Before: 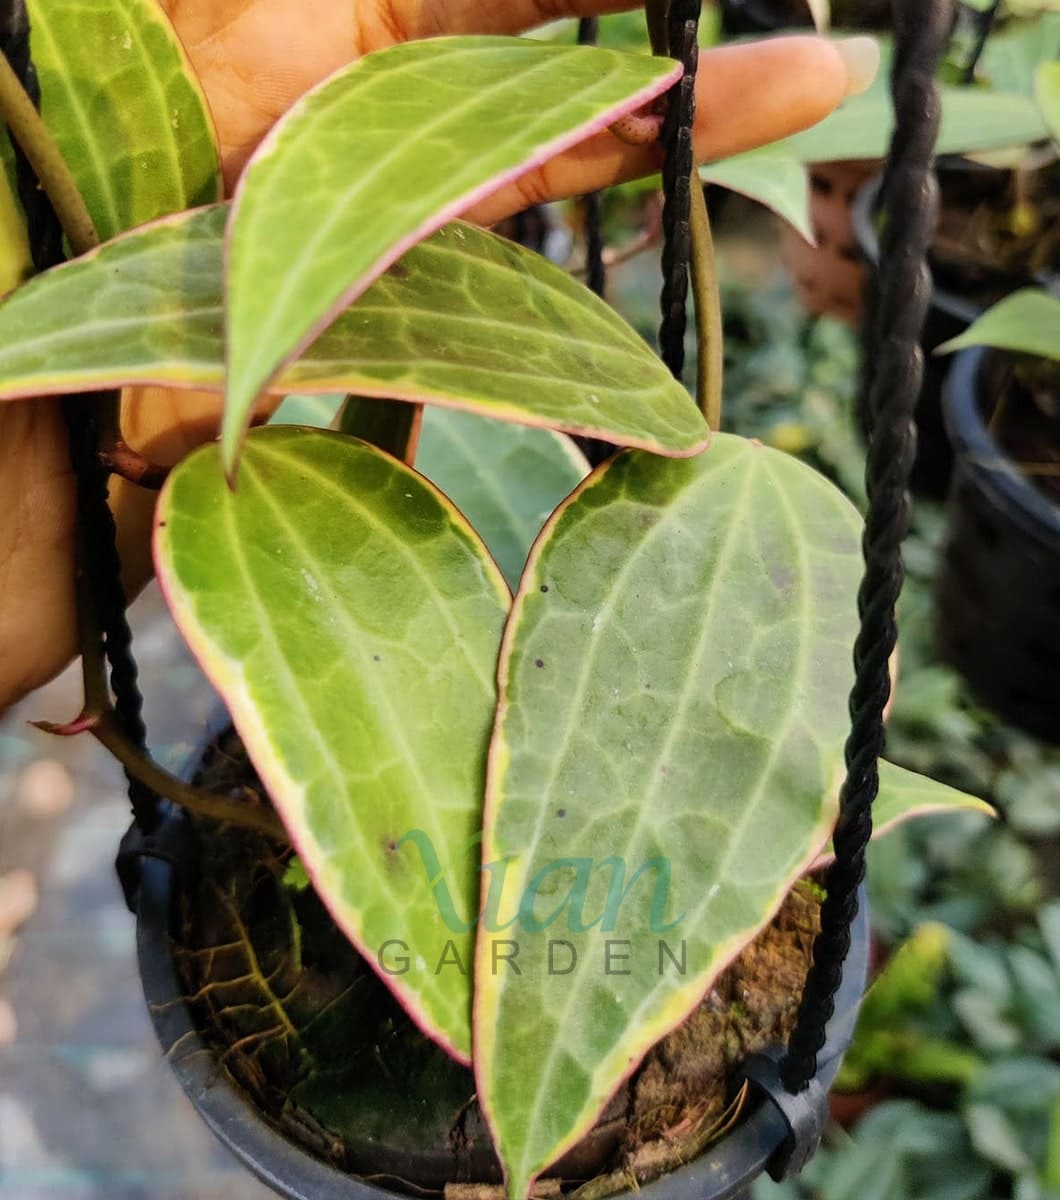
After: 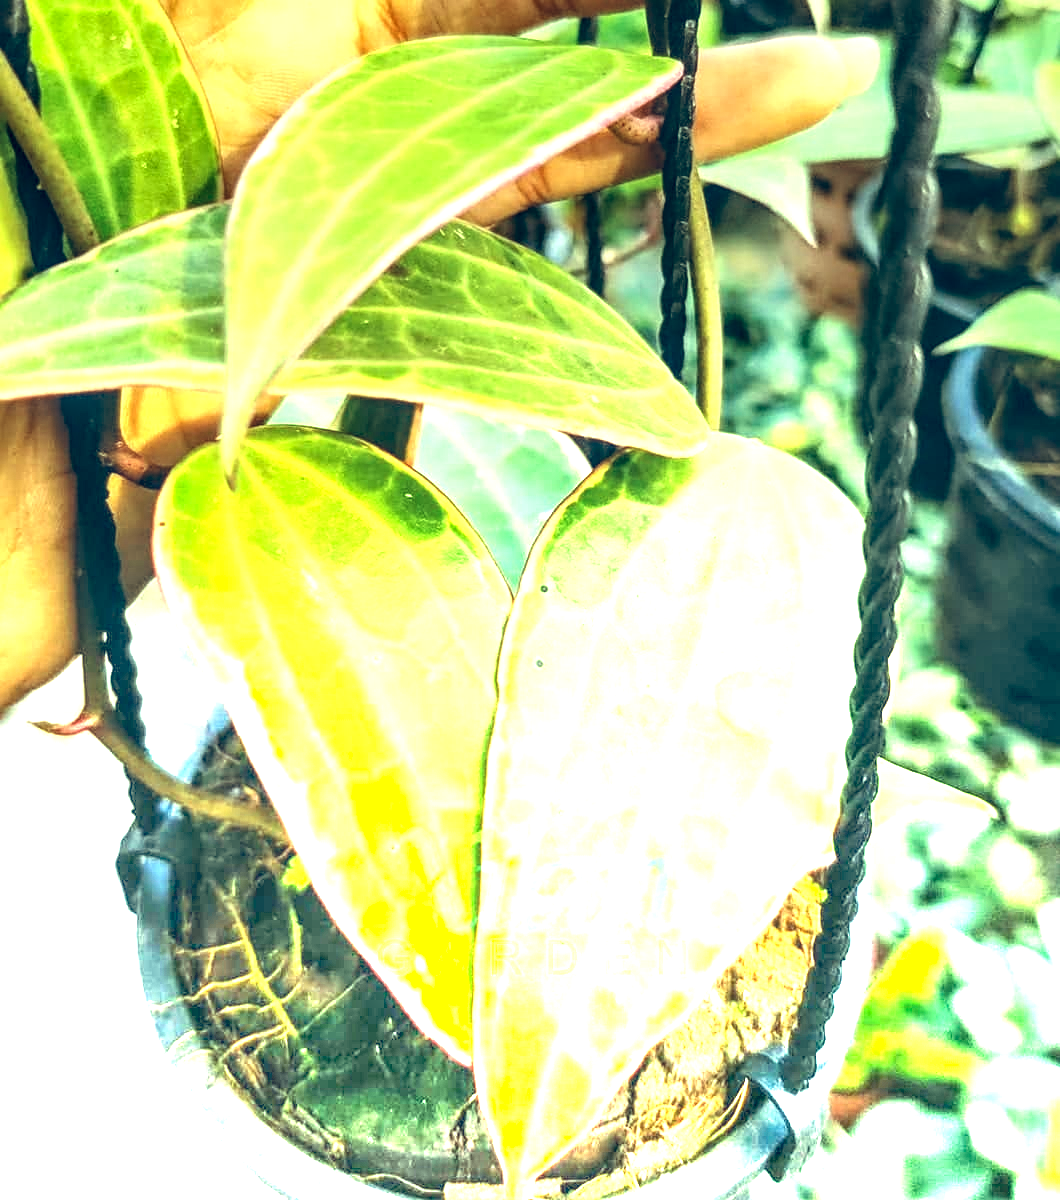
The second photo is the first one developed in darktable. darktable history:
sharpen: amount 0.2
local contrast: detail 154%
graduated density: density -3.9 EV
color balance rgb: shadows lift › chroma 9.92%, shadows lift › hue 45.12°, power › luminance 3.26%, power › hue 231.93°, global offset › luminance 0.4%, global offset › chroma 0.21%, global offset › hue 255.02°
color correction: highlights a* -20.08, highlights b* 9.8, shadows a* -20.4, shadows b* -10.76
tone equalizer: on, module defaults
contrast equalizer: octaves 7, y [[0.6 ×6], [0.55 ×6], [0 ×6], [0 ×6], [0 ×6]], mix -0.2
exposure: black level correction 0, exposure 1.1 EV, compensate highlight preservation false
